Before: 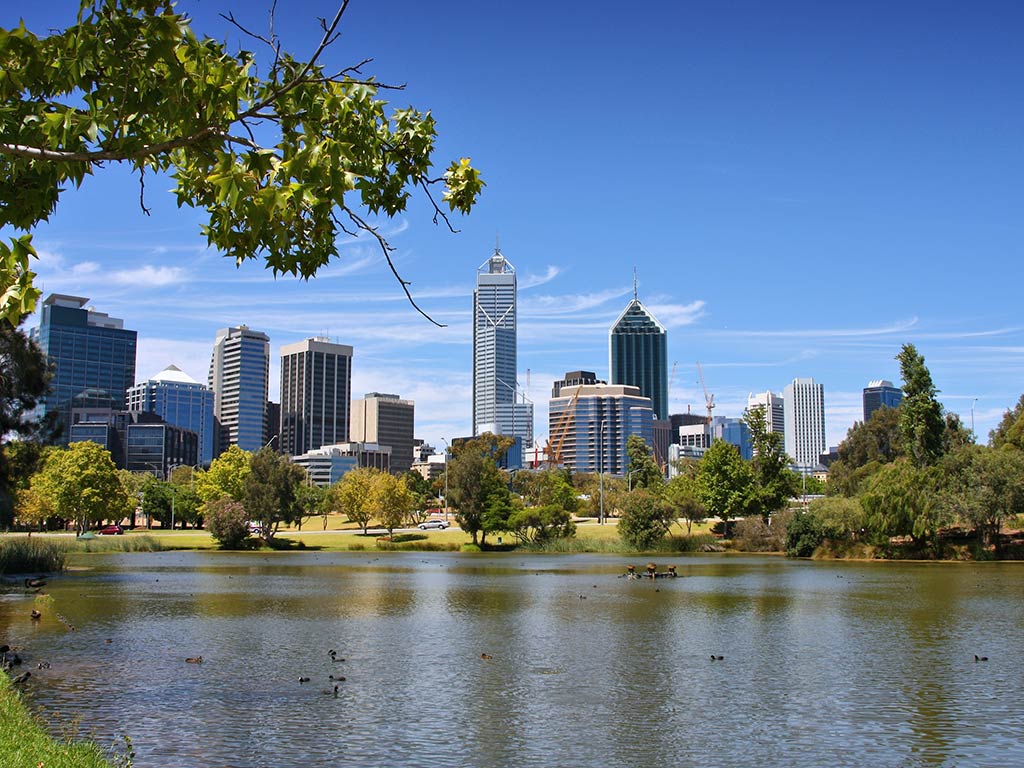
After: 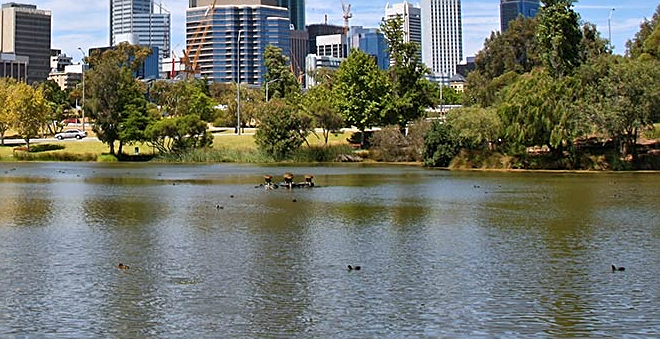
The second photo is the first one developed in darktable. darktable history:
crop and rotate: left 35.453%, top 50.798%, bottom 4.962%
sharpen: on, module defaults
